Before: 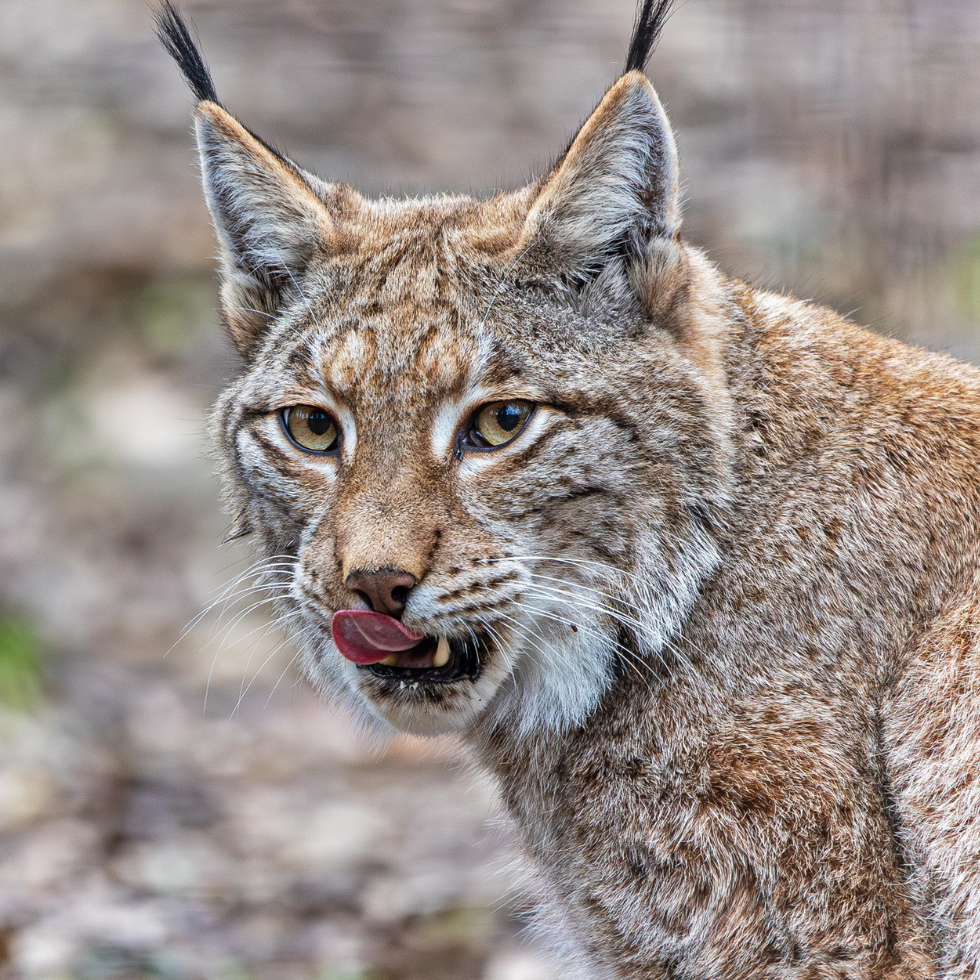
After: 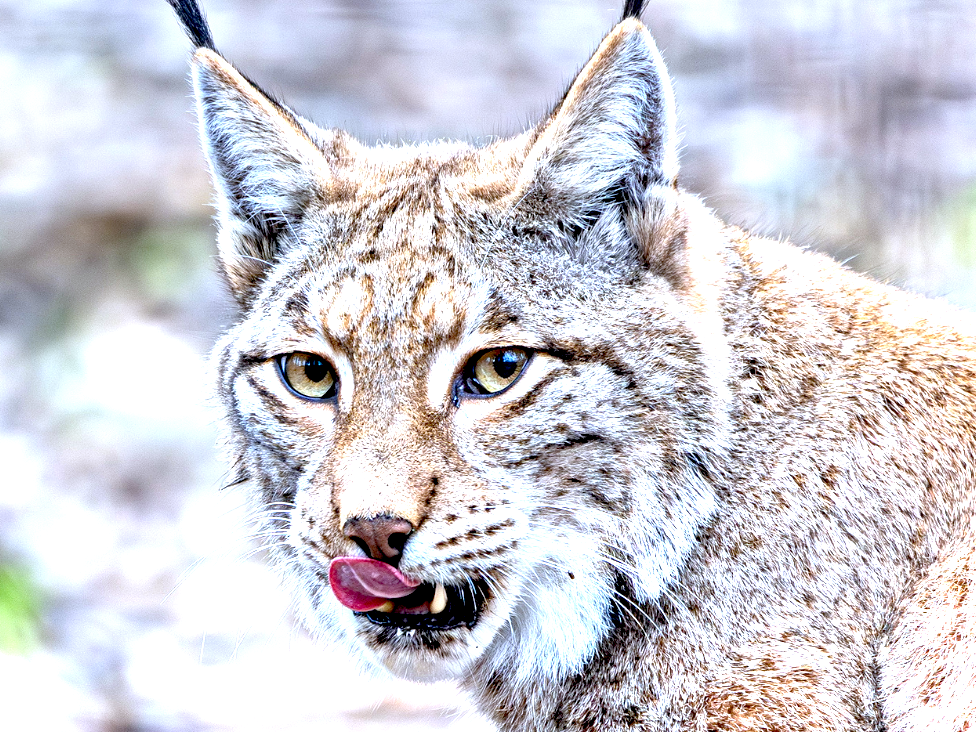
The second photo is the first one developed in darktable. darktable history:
crop: left 0.387%, top 5.469%, bottom 19.809%
graduated density: rotation -0.352°, offset 57.64
exposure: black level correction 0.016, exposure 1.774 EV, compensate highlight preservation false
white balance: red 0.926, green 1.003, blue 1.133
